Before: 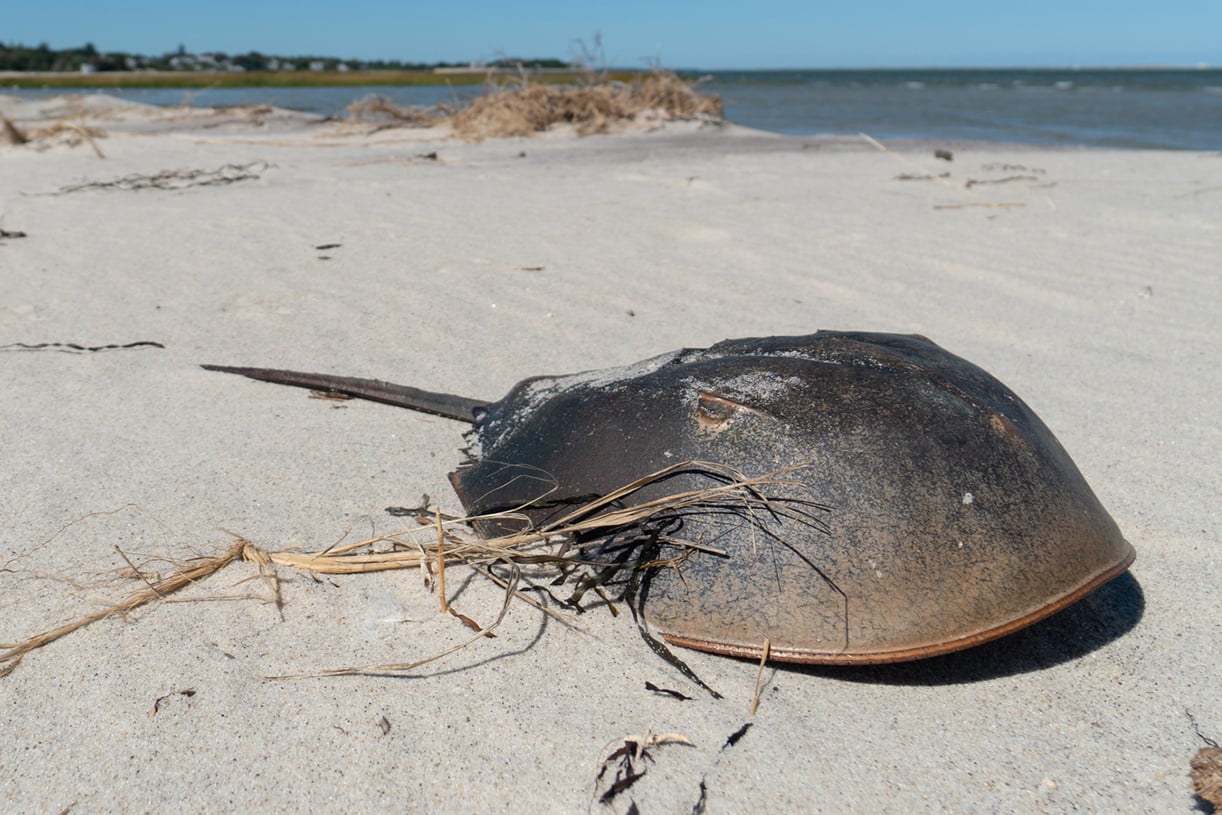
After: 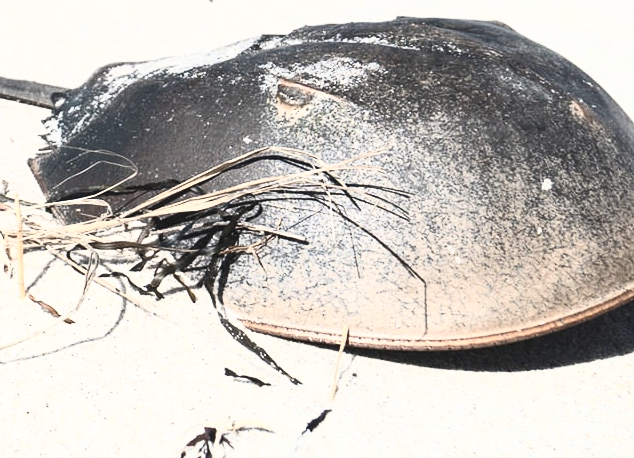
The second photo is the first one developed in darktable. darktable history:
contrast brightness saturation: contrast 0.588, brightness 0.579, saturation -0.331
exposure: black level correction -0.002, exposure 0.533 EV, compensate highlight preservation false
crop: left 34.505%, top 38.54%, right 13.557%, bottom 5.19%
